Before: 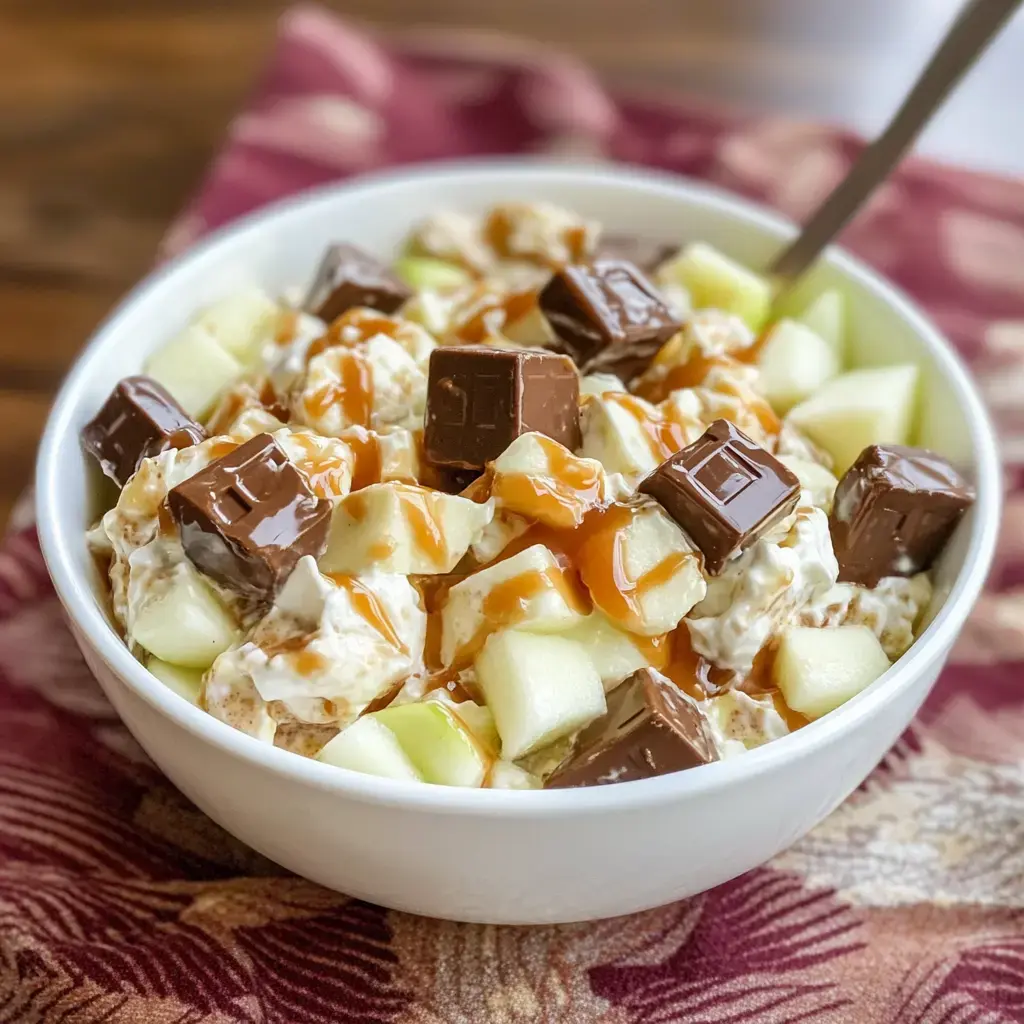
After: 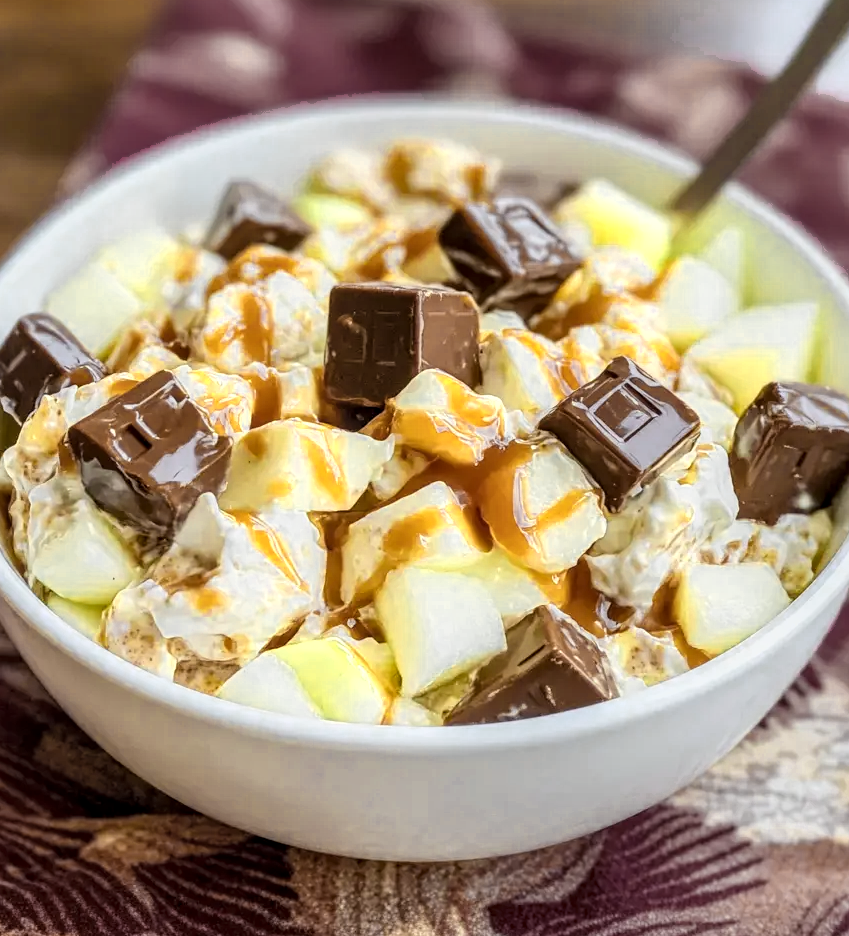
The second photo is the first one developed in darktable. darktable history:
crop: left 9.785%, top 6.222%, right 7.265%, bottom 2.304%
local contrast: detail 130%
filmic rgb: black relative exposure -11.32 EV, white relative exposure 3.22 EV, threshold 5.98 EV, hardness 6.74, color science v6 (2022), enable highlight reconstruction true
color zones: curves: ch0 [(0.004, 0.306) (0.107, 0.448) (0.252, 0.656) (0.41, 0.398) (0.595, 0.515) (0.768, 0.628)]; ch1 [(0.07, 0.323) (0.151, 0.452) (0.252, 0.608) (0.346, 0.221) (0.463, 0.189) (0.61, 0.368) (0.735, 0.395) (0.921, 0.412)]; ch2 [(0, 0.476) (0.132, 0.512) (0.243, 0.512) (0.397, 0.48) (0.522, 0.376) (0.634, 0.536) (0.761, 0.46)]
